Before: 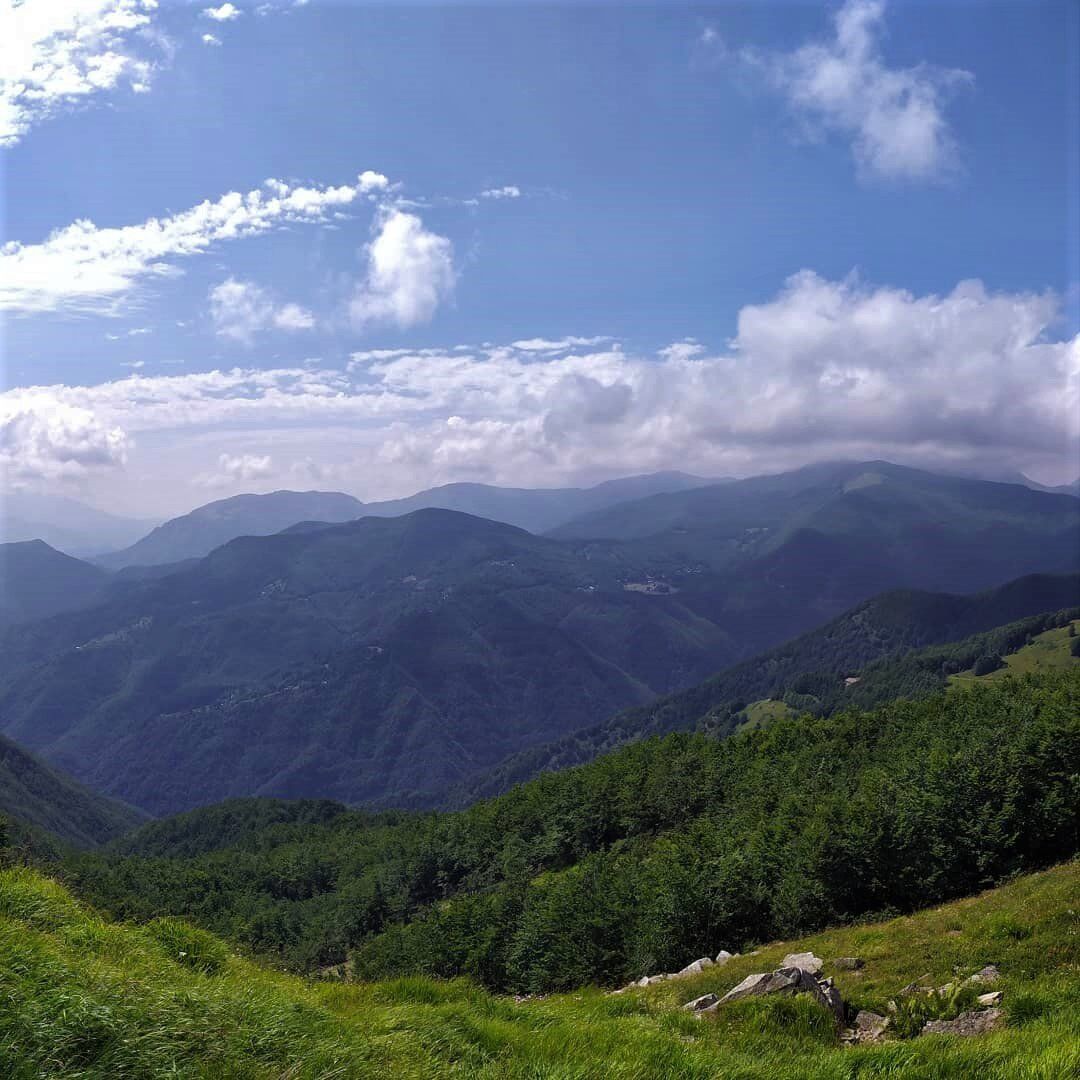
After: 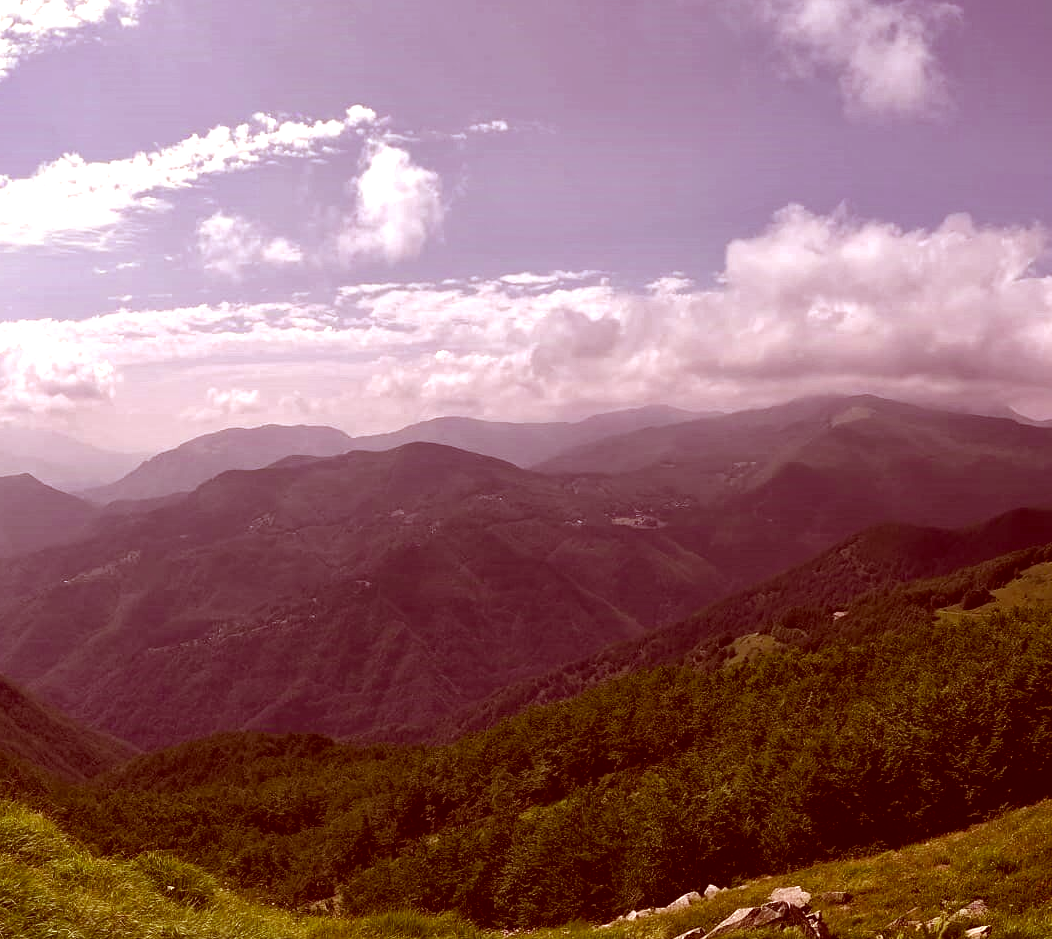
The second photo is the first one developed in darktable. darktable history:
tone equalizer: -8 EV -0.389 EV, -7 EV -0.388 EV, -6 EV -0.318 EV, -5 EV -0.196 EV, -3 EV 0.252 EV, -2 EV 0.336 EV, -1 EV 0.406 EV, +0 EV 0.401 EV, edges refinement/feathering 500, mask exposure compensation -1.57 EV, preserve details no
crop: left 1.153%, top 6.202%, right 1.361%, bottom 6.813%
color correction: highlights a* 9.25, highlights b* 8.54, shadows a* 39.66, shadows b* 39.71, saturation 0.805
